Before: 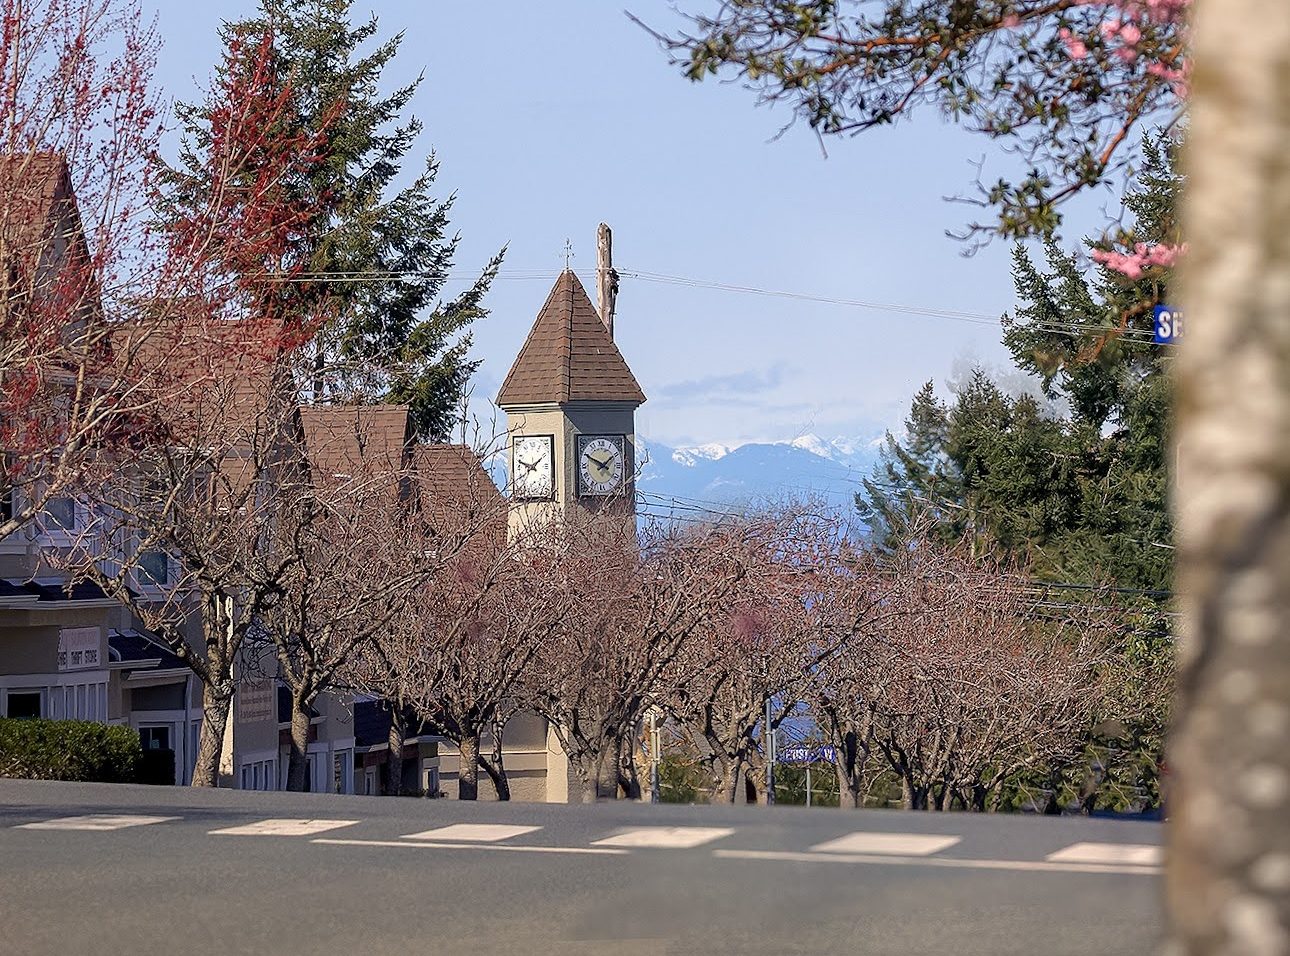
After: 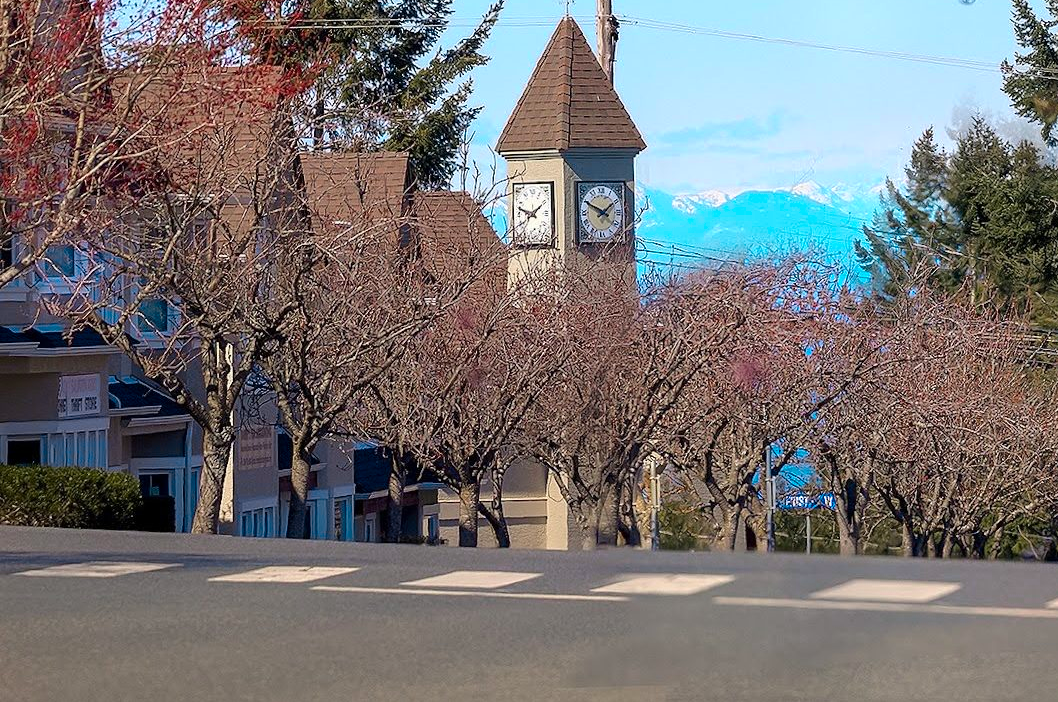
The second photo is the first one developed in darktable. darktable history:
crop: top 26.531%, right 17.959%
color zones: curves: ch0 [(0.254, 0.492) (0.724, 0.62)]; ch1 [(0.25, 0.528) (0.719, 0.796)]; ch2 [(0, 0.472) (0.25, 0.5) (0.73, 0.184)]
